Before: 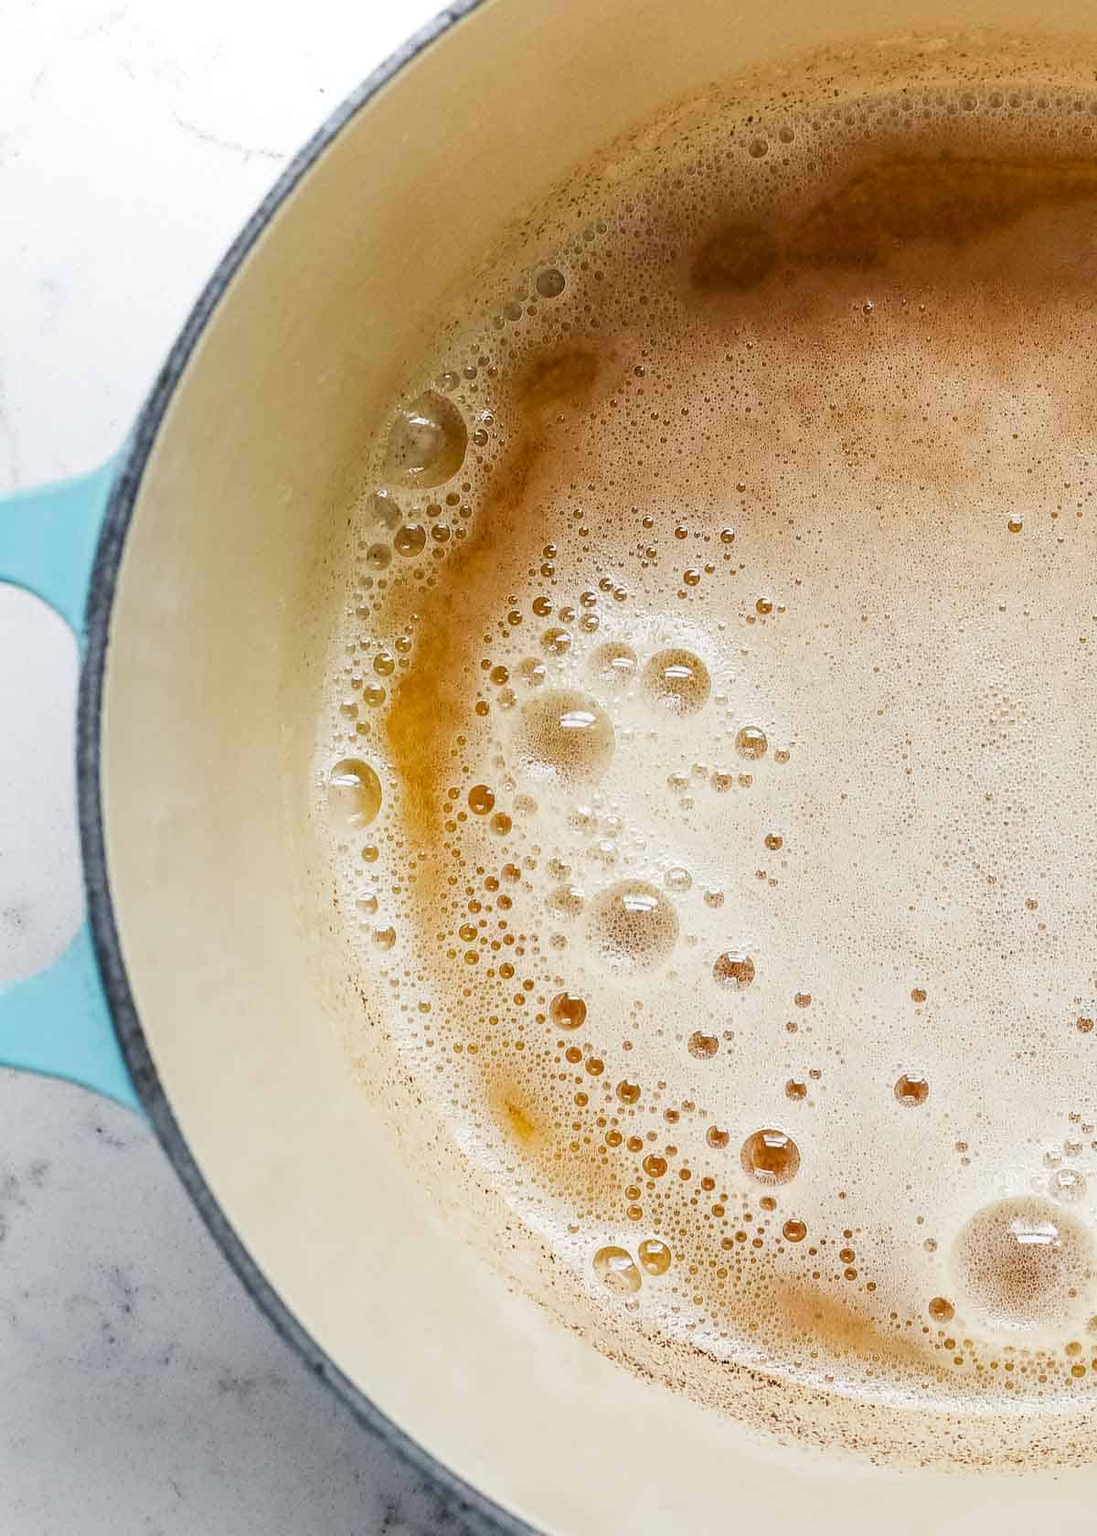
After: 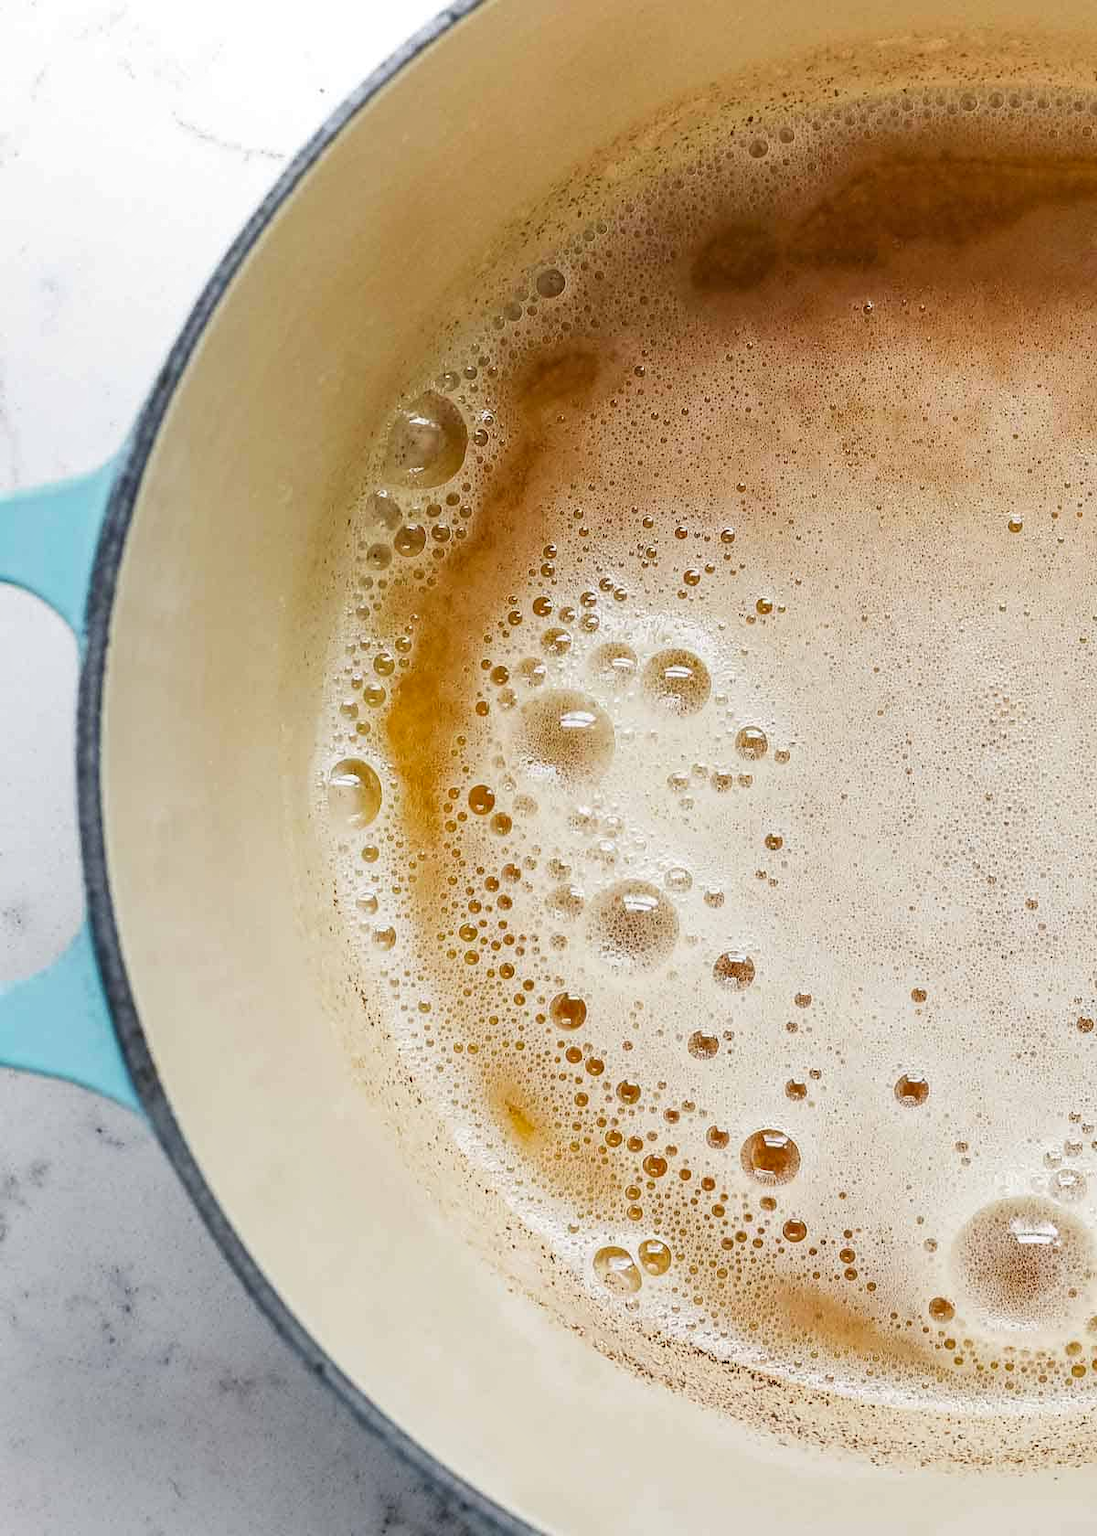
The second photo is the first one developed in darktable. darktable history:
shadows and highlights: shadows 36.51, highlights -27.39, shadows color adjustment 99.14%, highlights color adjustment 0.319%, soften with gaussian
